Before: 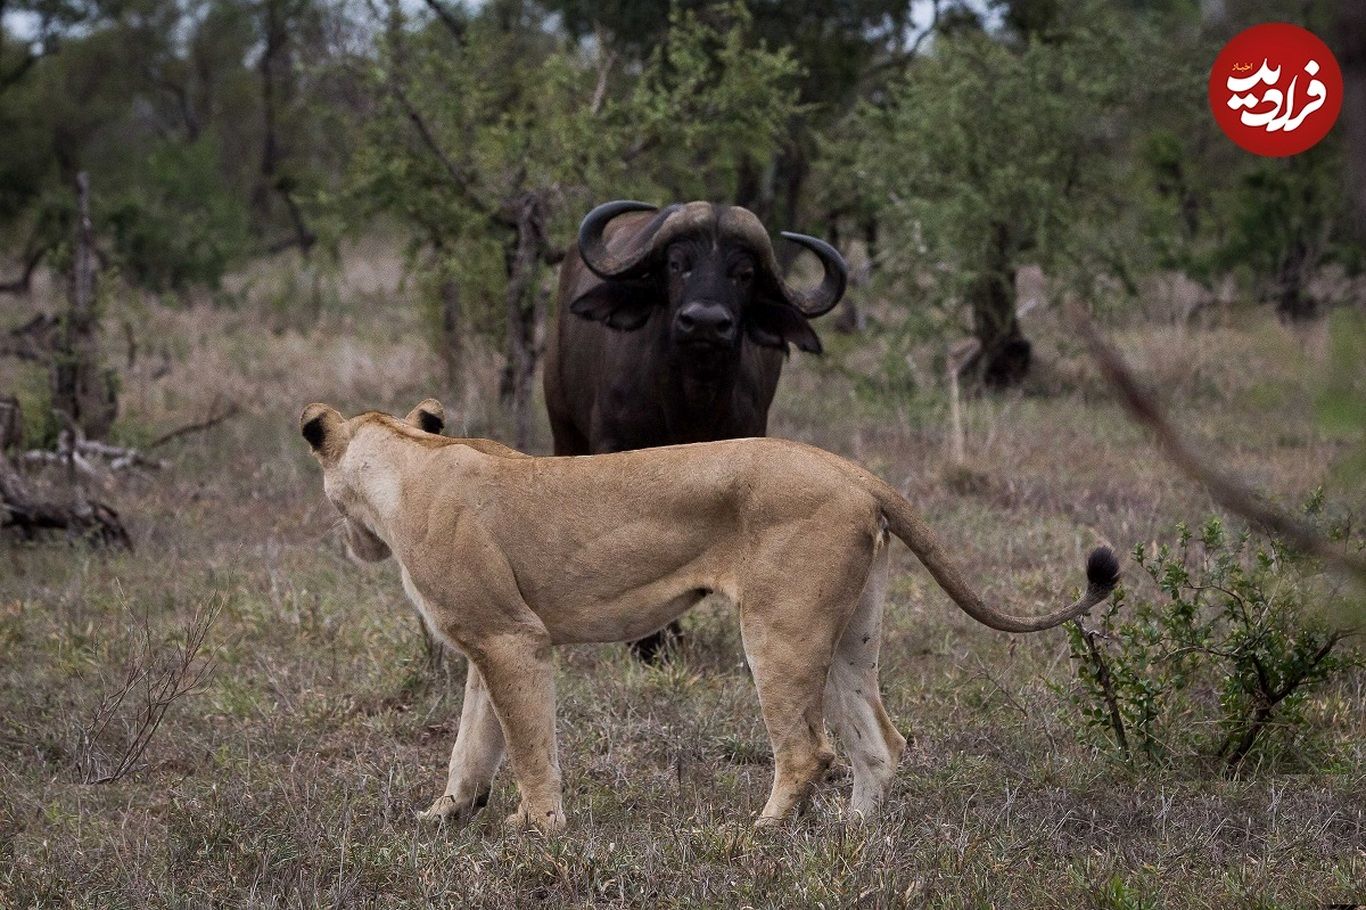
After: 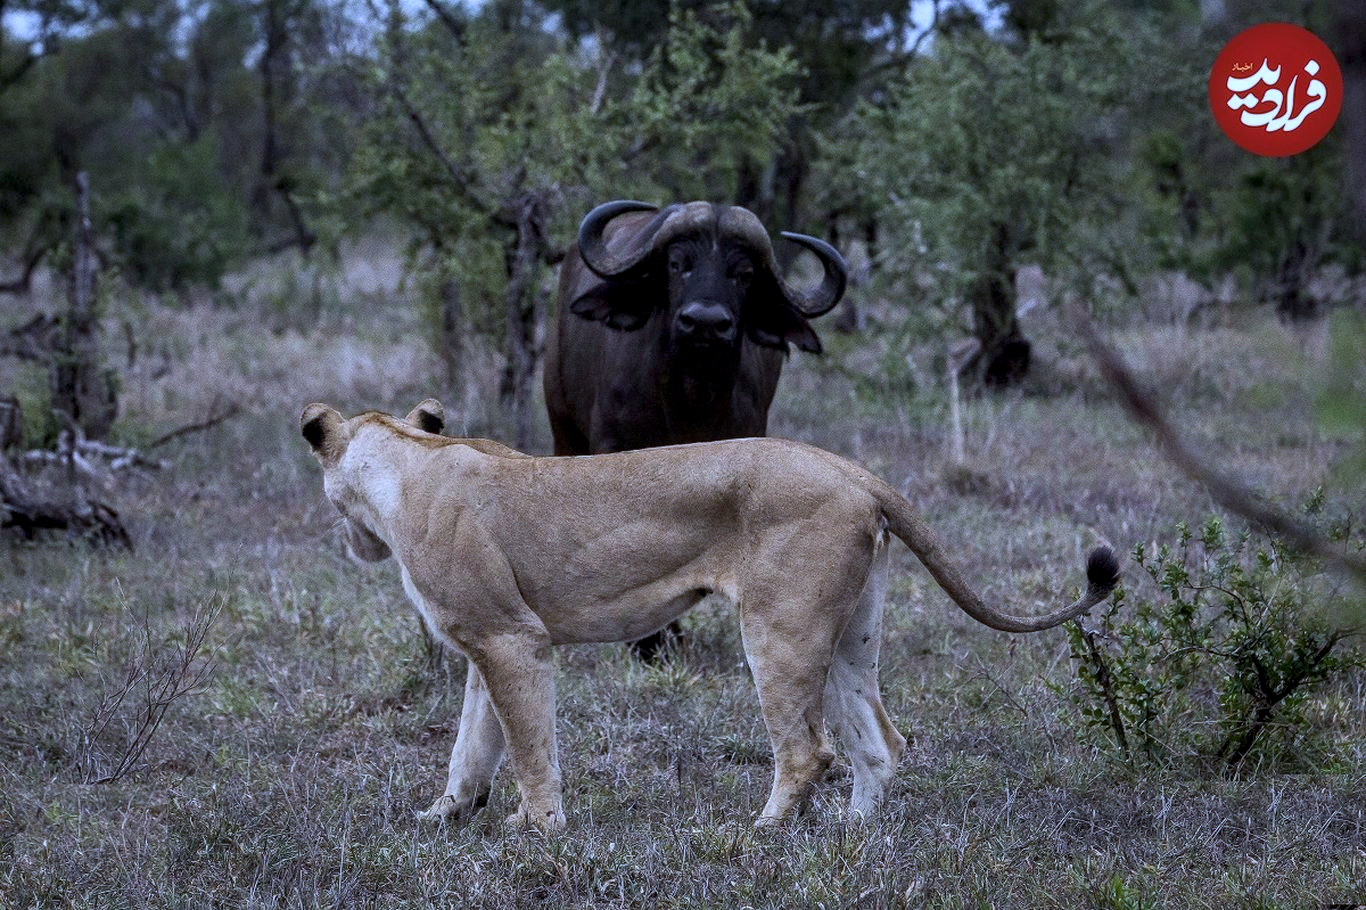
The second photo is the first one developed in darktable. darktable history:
white balance: red 0.871, blue 1.249
local contrast: on, module defaults
